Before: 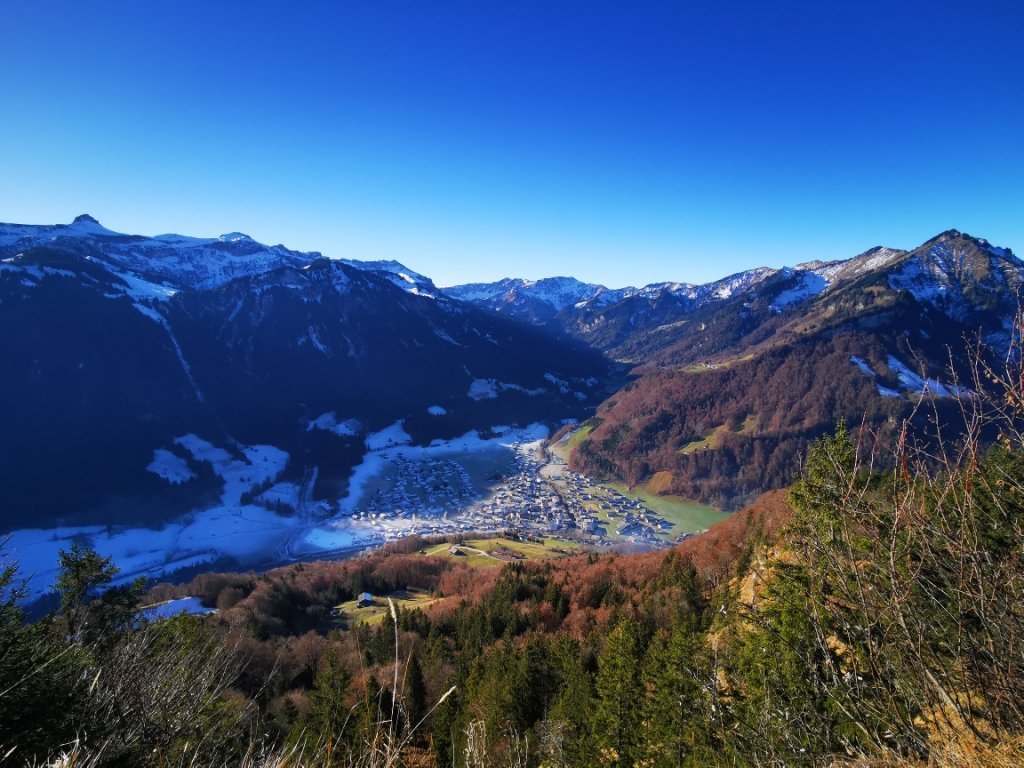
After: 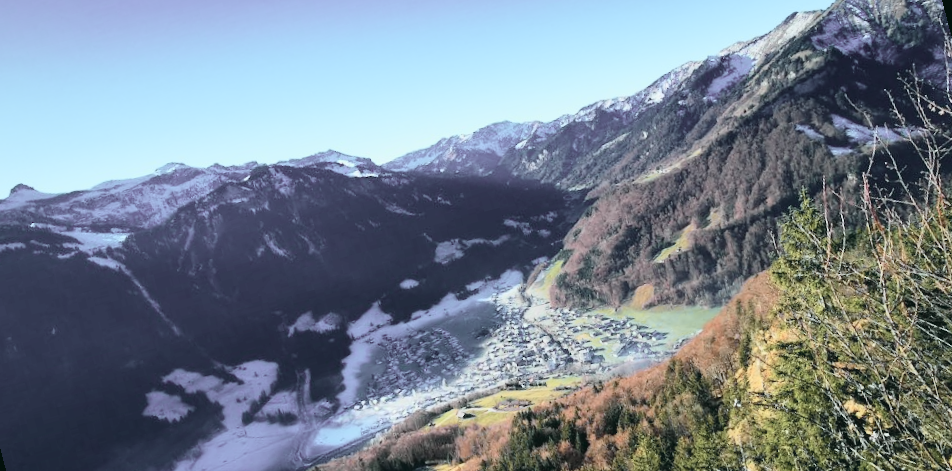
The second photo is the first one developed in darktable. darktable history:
contrast brightness saturation: brightness 0.18, saturation -0.5
rotate and perspective: rotation -14.8°, crop left 0.1, crop right 0.903, crop top 0.25, crop bottom 0.748
tone curve: curves: ch0 [(0, 0.036) (0.037, 0.042) (0.184, 0.146) (0.438, 0.521) (0.54, 0.668) (0.698, 0.835) (0.856, 0.92) (1, 0.98)]; ch1 [(0, 0) (0.393, 0.415) (0.447, 0.448) (0.482, 0.459) (0.509, 0.496) (0.527, 0.525) (0.571, 0.602) (0.619, 0.671) (0.715, 0.729) (1, 1)]; ch2 [(0, 0) (0.369, 0.388) (0.449, 0.454) (0.499, 0.5) (0.521, 0.517) (0.53, 0.544) (0.561, 0.607) (0.674, 0.735) (1, 1)], color space Lab, independent channels, preserve colors none
crop and rotate: top 2.479%, bottom 3.018%
